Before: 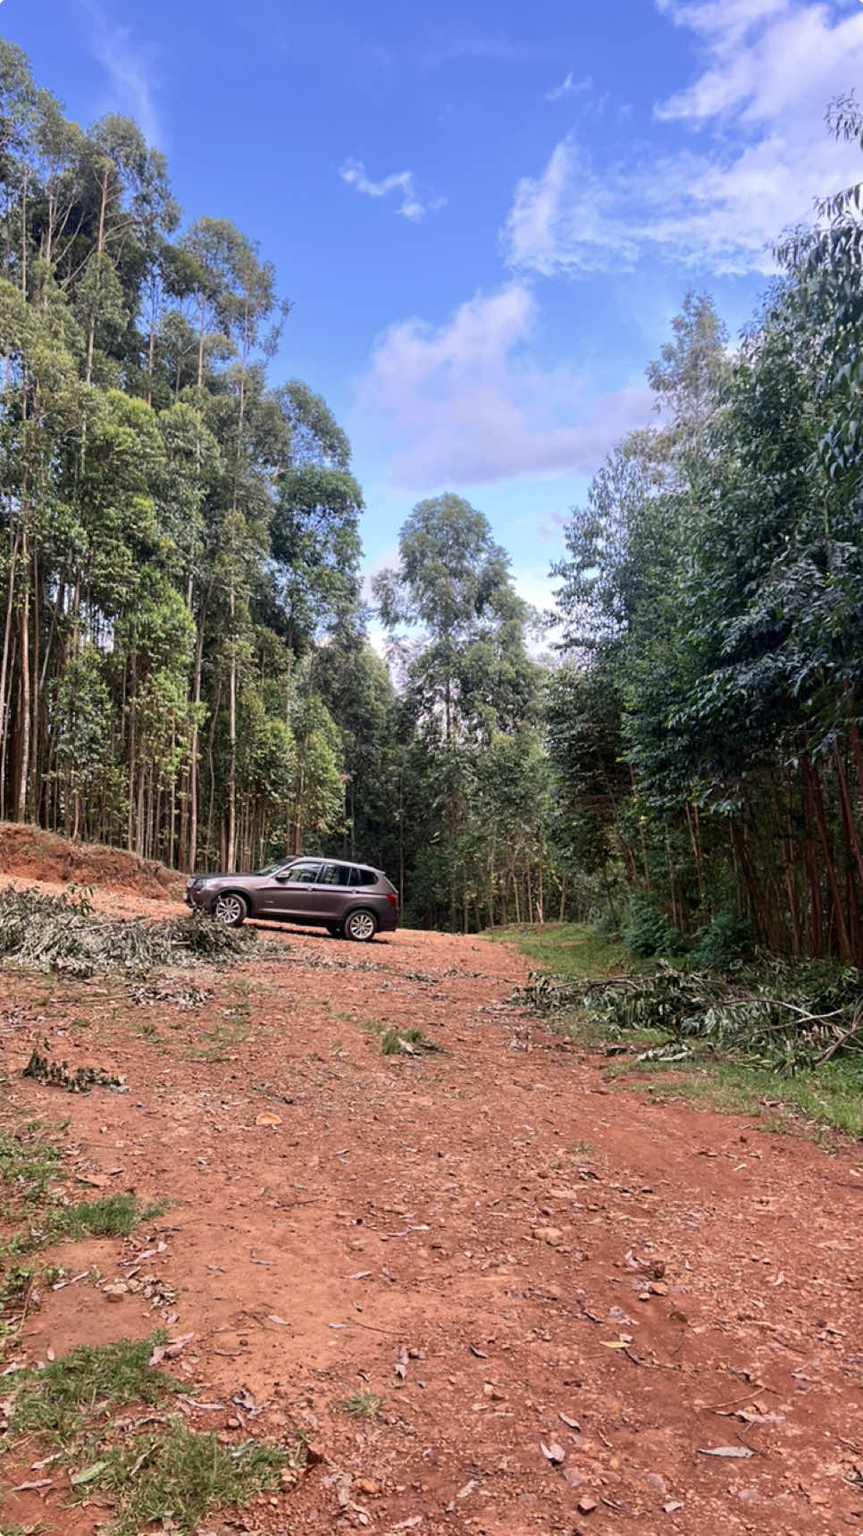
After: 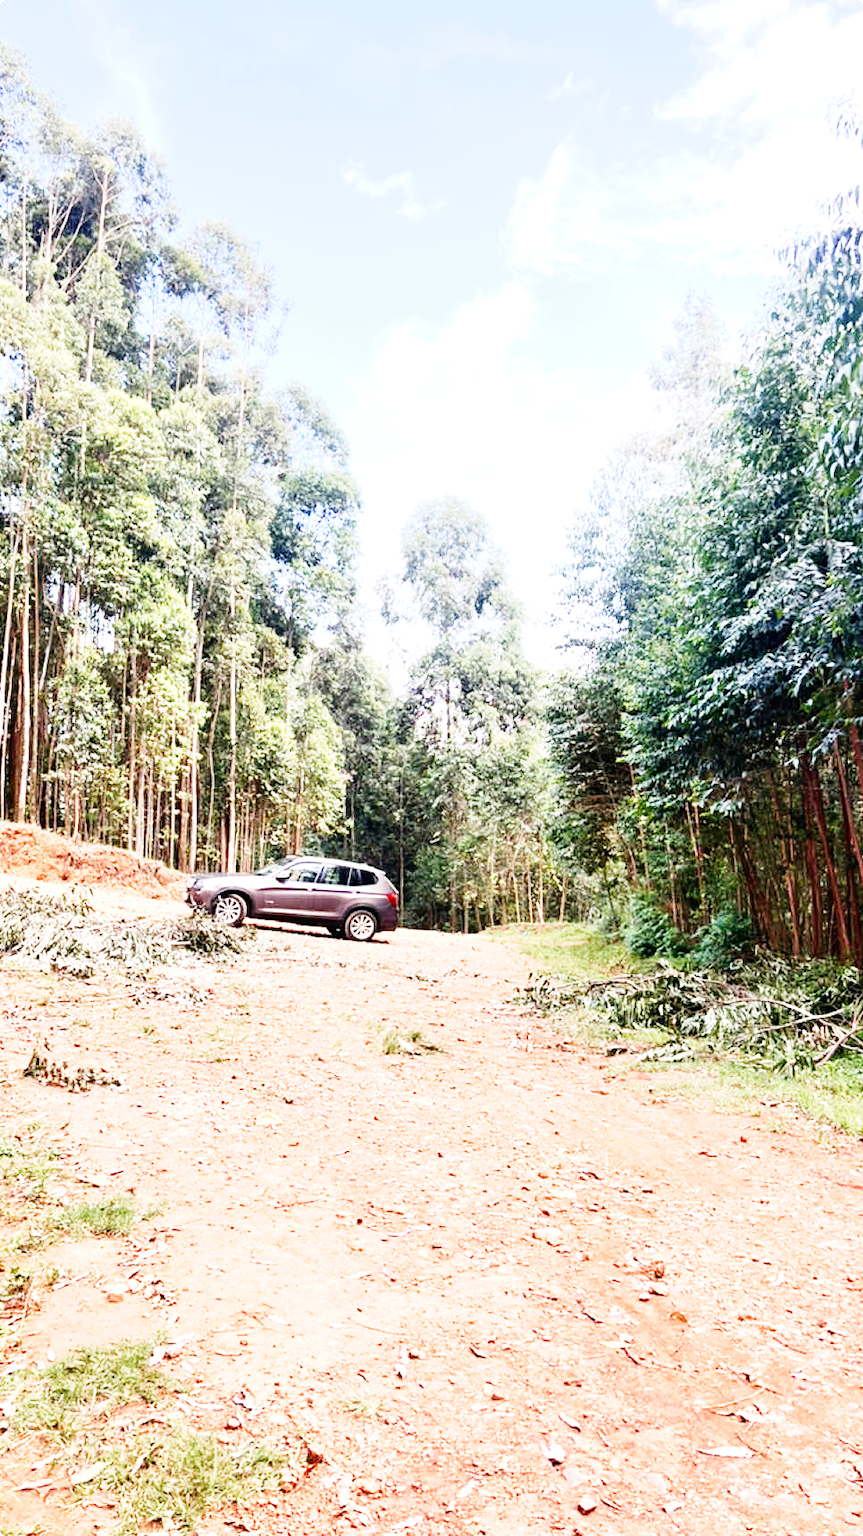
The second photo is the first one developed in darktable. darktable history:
exposure: black level correction 0, exposure 1.2 EV, compensate exposure bias true, compensate highlight preservation false
base curve: curves: ch0 [(0, 0) (0, 0.001) (0.001, 0.001) (0.004, 0.002) (0.007, 0.004) (0.015, 0.013) (0.033, 0.045) (0.052, 0.096) (0.075, 0.17) (0.099, 0.241) (0.163, 0.42) (0.219, 0.55) (0.259, 0.616) (0.327, 0.722) (0.365, 0.765) (0.522, 0.873) (0.547, 0.881) (0.689, 0.919) (0.826, 0.952) (1, 1)], preserve colors none
